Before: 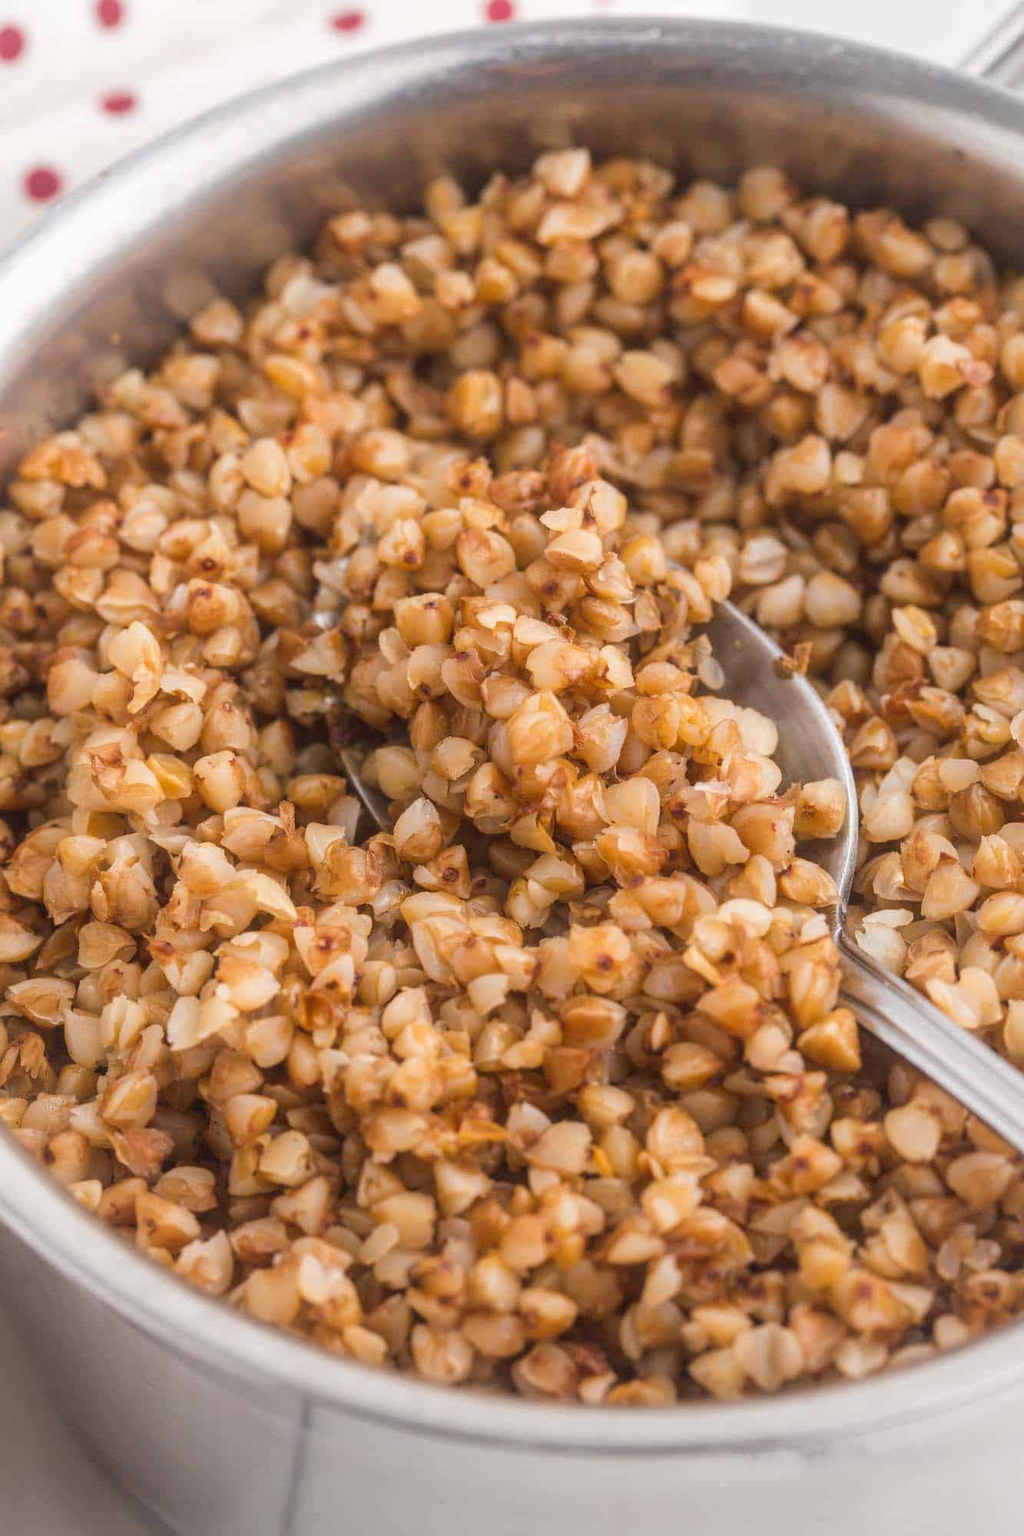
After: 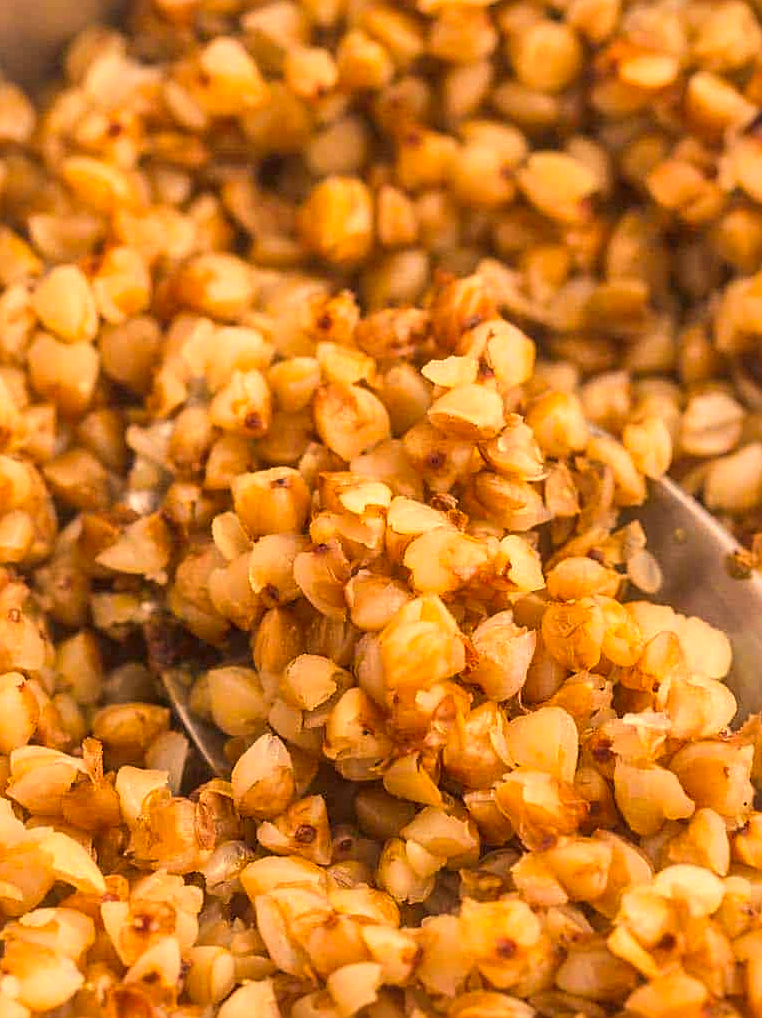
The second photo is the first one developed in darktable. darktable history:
sharpen: on, module defaults
crop: left 21.081%, top 15.282%, right 21.716%, bottom 33.803%
local contrast: mode bilateral grid, contrast 19, coarseness 50, detail 150%, midtone range 0.2
color correction: highlights a* 14.92, highlights b* 30.86
contrast brightness saturation: brightness 0.09, saturation 0.191
